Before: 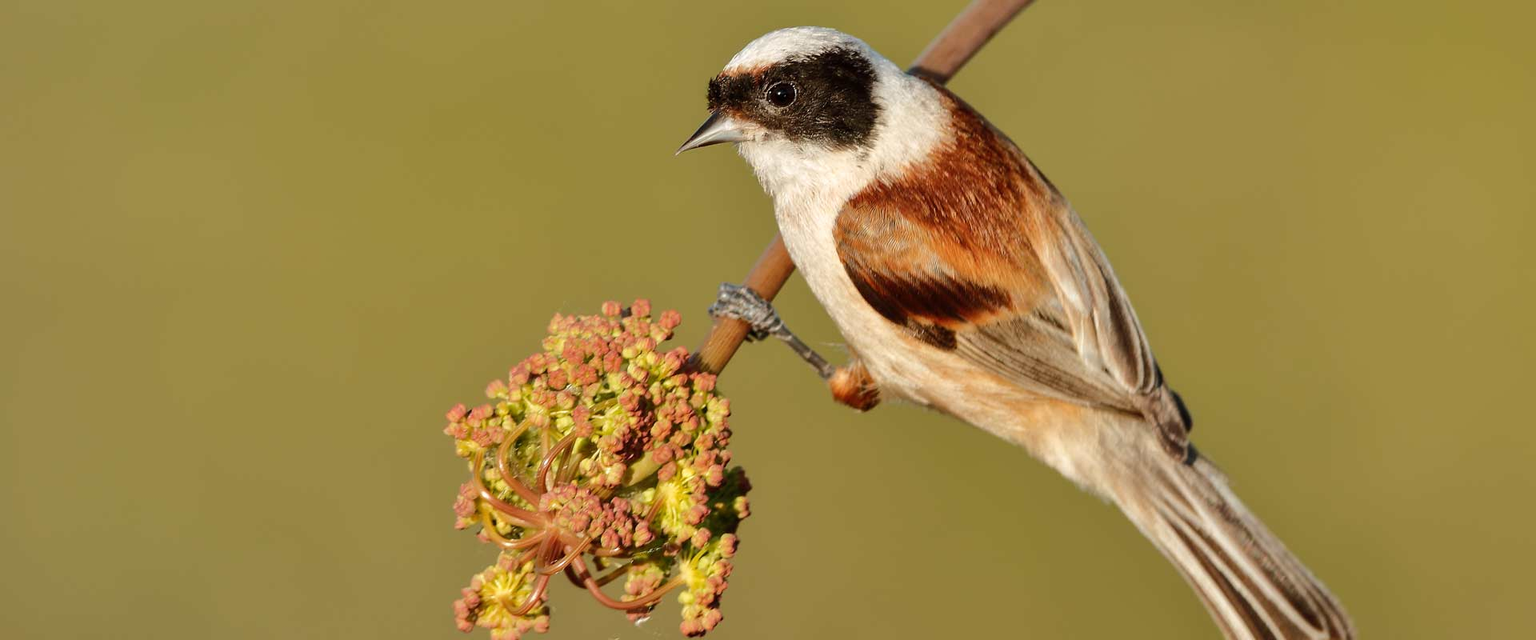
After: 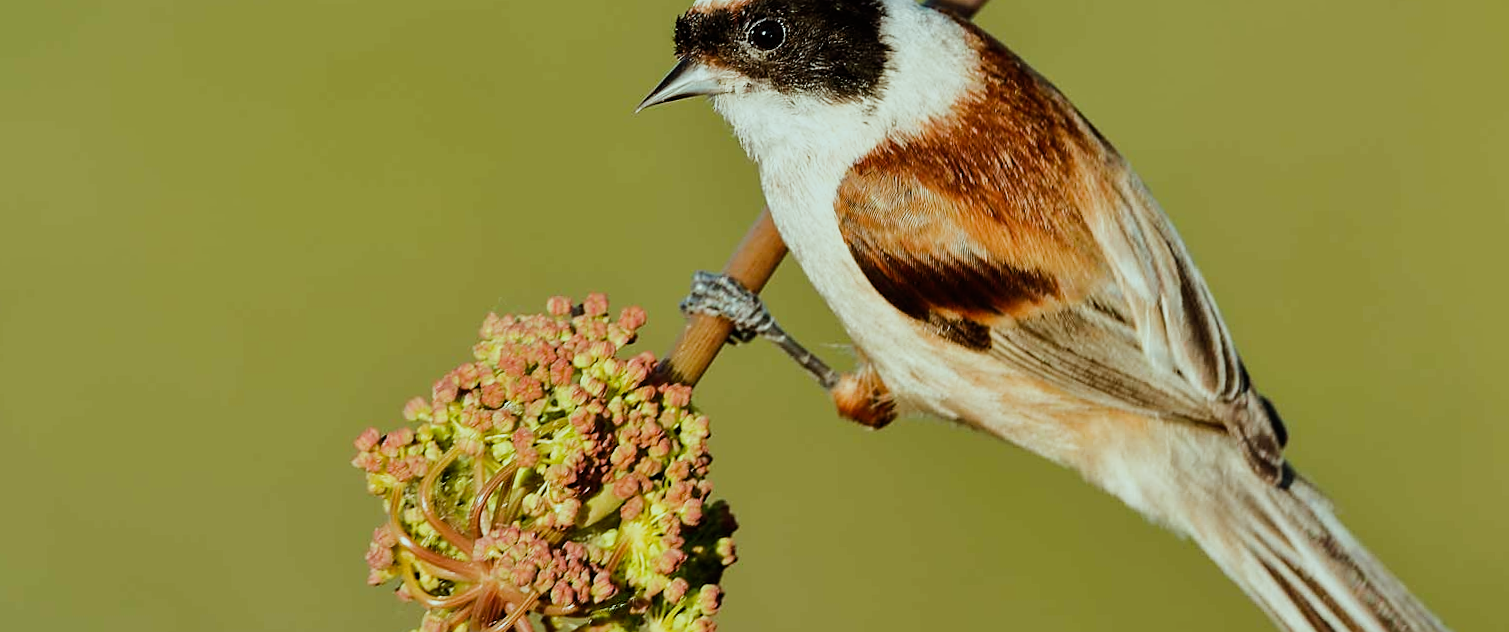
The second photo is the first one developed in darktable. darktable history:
contrast brightness saturation: saturation -0.05
sigmoid: on, module defaults
rotate and perspective: rotation -1°, crop left 0.011, crop right 0.989, crop top 0.025, crop bottom 0.975
color correction: highlights a* -6.69, highlights b* 0.49
sharpen: on, module defaults
color calibration: illuminant Planckian (black body), adaptation linear Bradford (ICC v4), x 0.364, y 0.367, temperature 4417.56 K, saturation algorithm version 1 (2020)
crop and rotate: left 10.071%, top 10.071%, right 10.02%, bottom 10.02%
